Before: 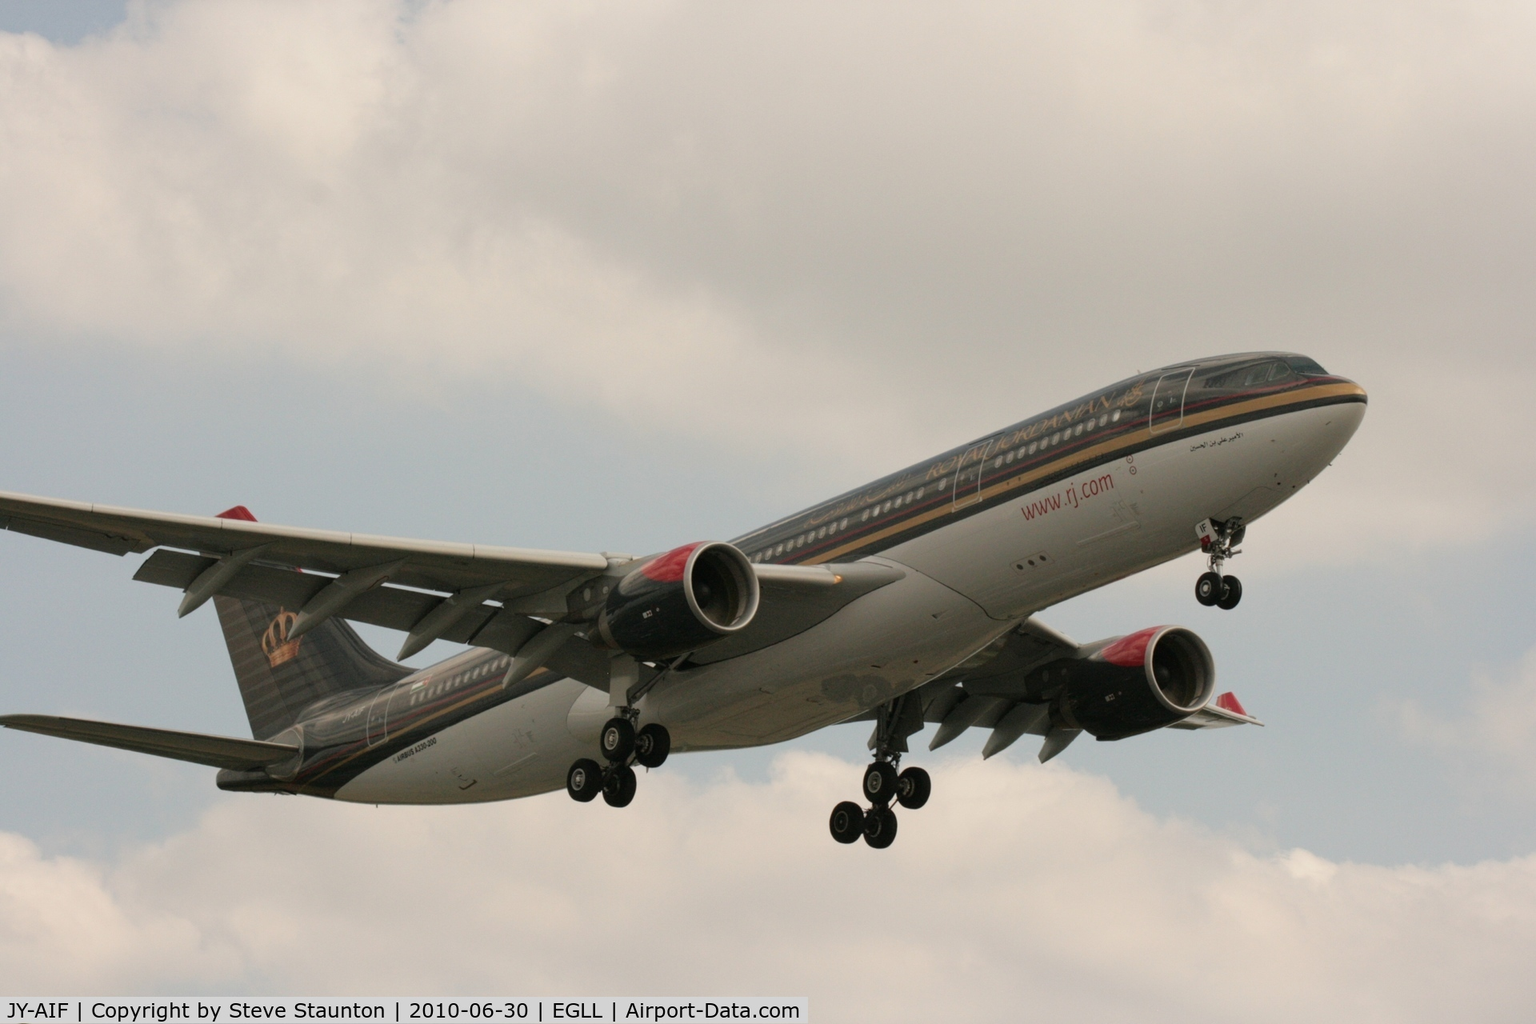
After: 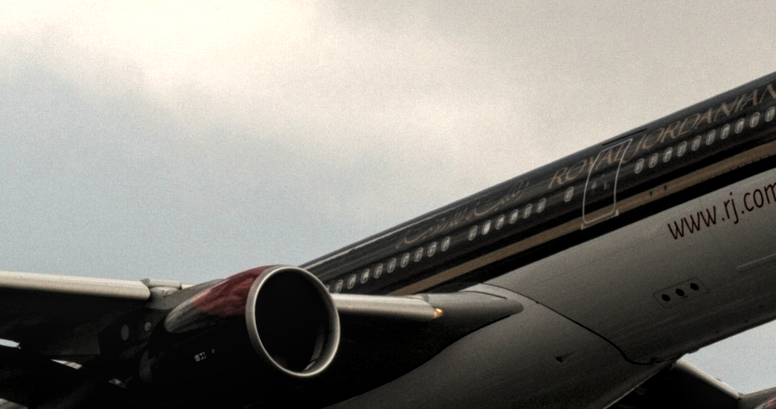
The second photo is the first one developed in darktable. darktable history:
exposure: black level correction 0, exposure 0.7 EV, compensate exposure bias true, compensate highlight preservation false
crop: left 31.751%, top 32.172%, right 27.8%, bottom 35.83%
local contrast: detail 130%
levels: mode automatic, black 8.58%, gray 59.42%, levels [0, 0.445, 1]
